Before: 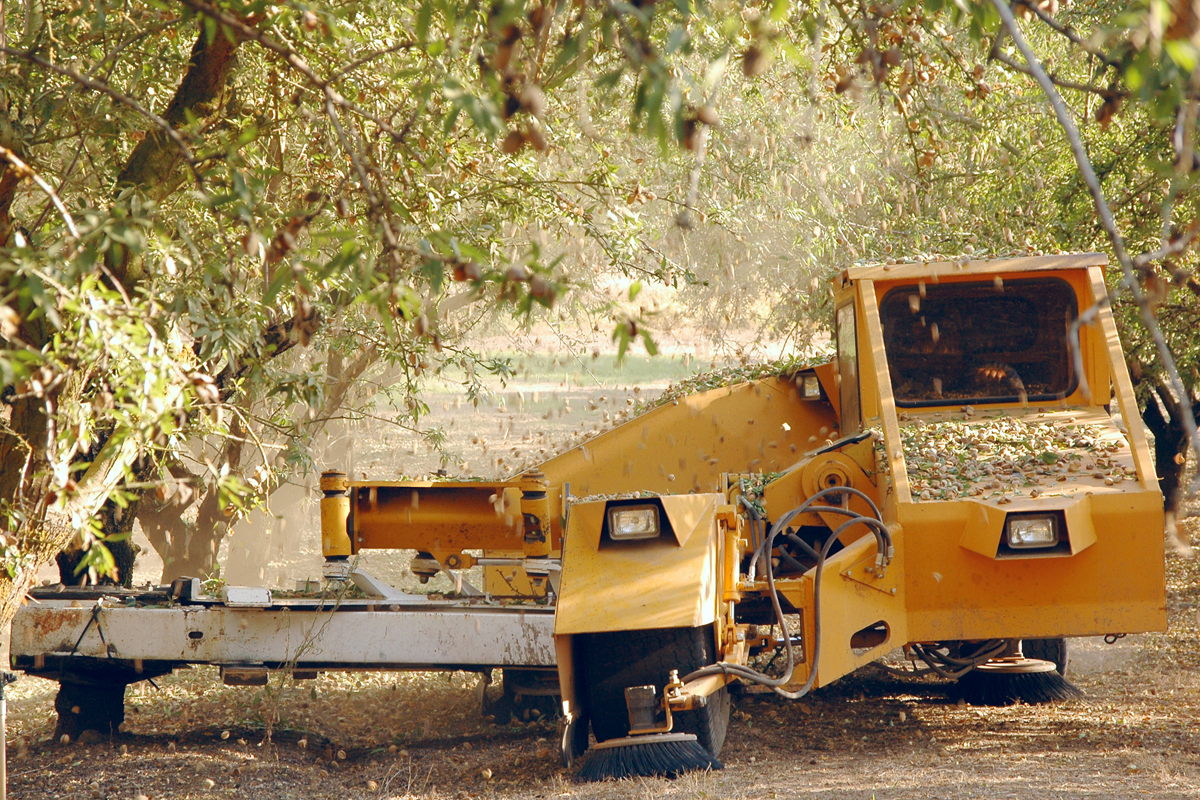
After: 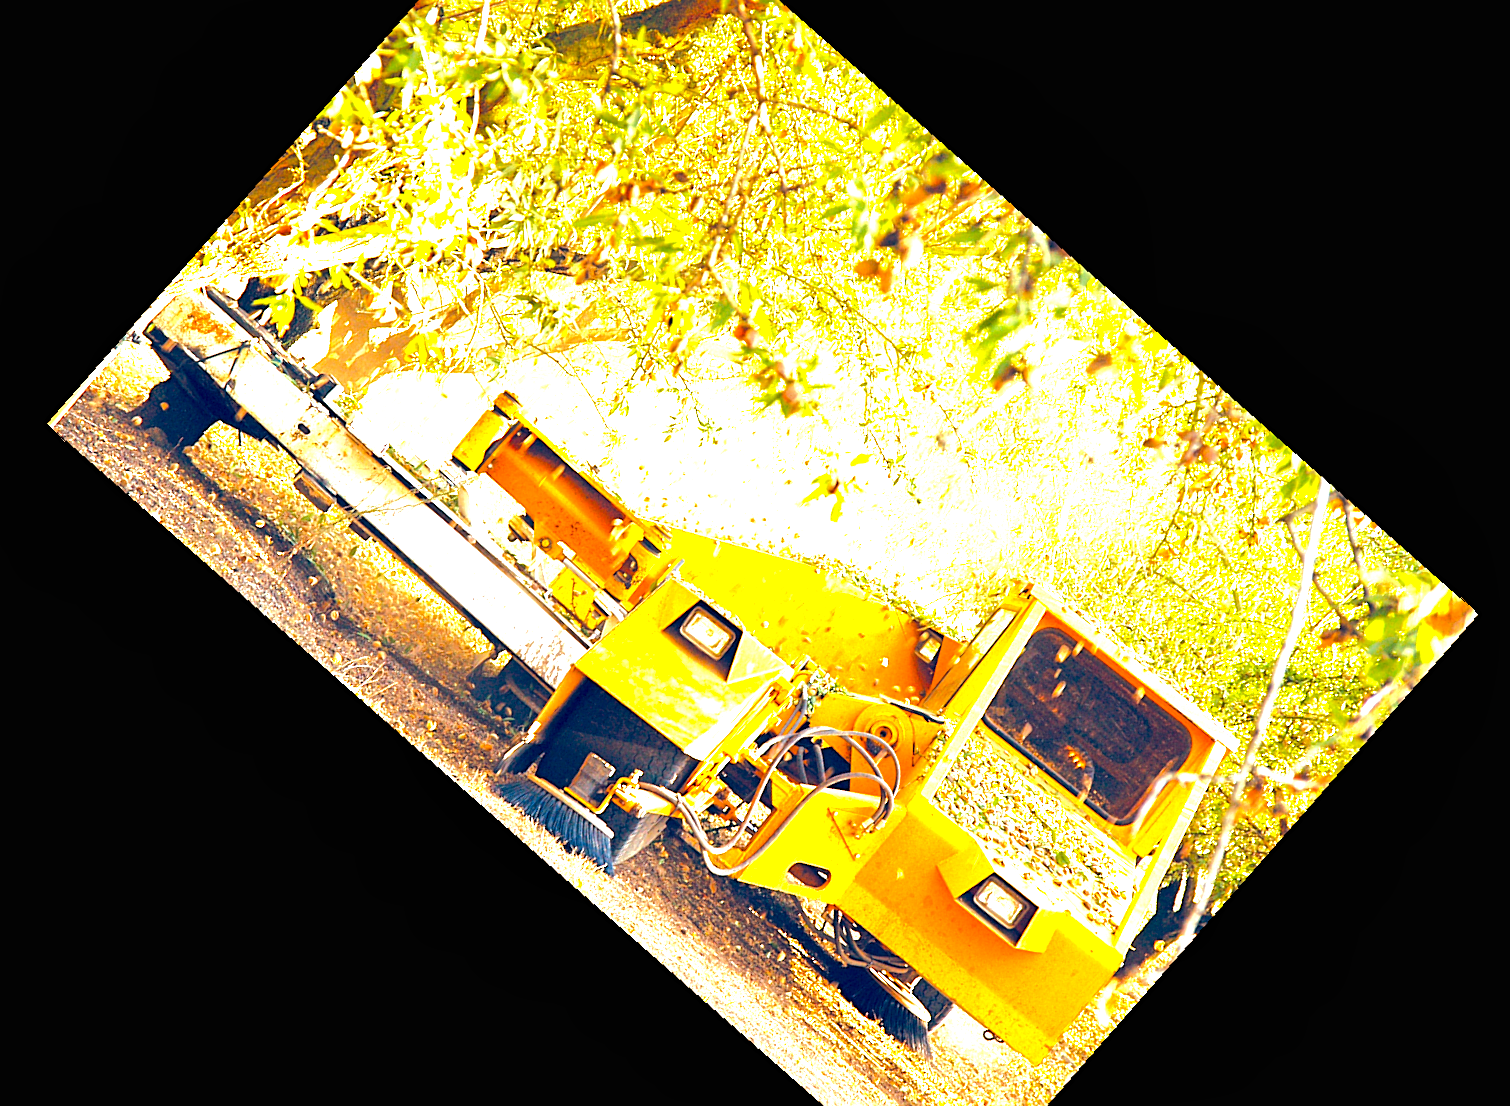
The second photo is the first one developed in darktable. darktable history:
exposure: black level correction 0, exposure 1.9 EV, compensate highlight preservation false
color balance rgb: linear chroma grading › global chroma 15%, perceptual saturation grading › global saturation 30%
tone equalizer: -8 EV -0.417 EV, -7 EV -0.389 EV, -6 EV -0.333 EV, -5 EV -0.222 EV, -3 EV 0.222 EV, -2 EV 0.333 EV, -1 EV 0.389 EV, +0 EV 0.417 EV, edges refinement/feathering 500, mask exposure compensation -1.57 EV, preserve details no
base curve: curves: ch0 [(0, 0) (0.235, 0.266) (0.503, 0.496) (0.786, 0.72) (1, 1)]
local contrast: mode bilateral grid, contrast 20, coarseness 50, detail 120%, midtone range 0.2
crop and rotate: angle -46.26°, top 16.234%, right 0.912%, bottom 11.704%
rotate and perspective: rotation -4.98°, automatic cropping off
sharpen: on, module defaults
